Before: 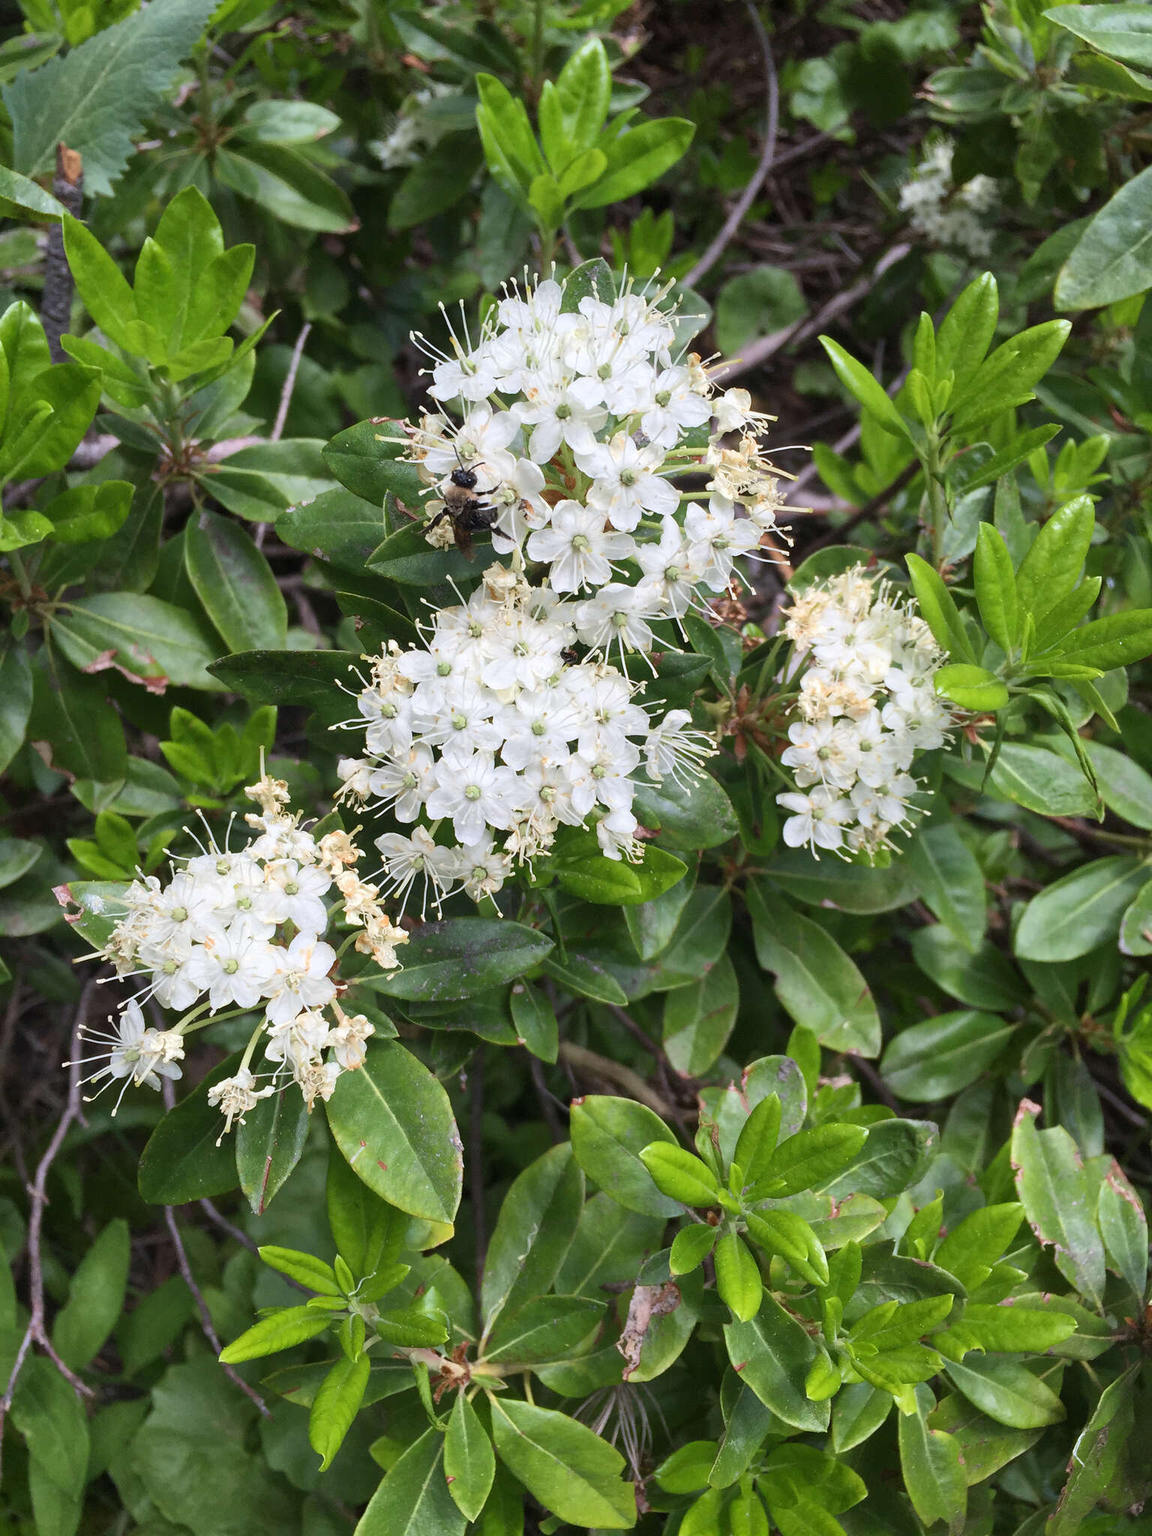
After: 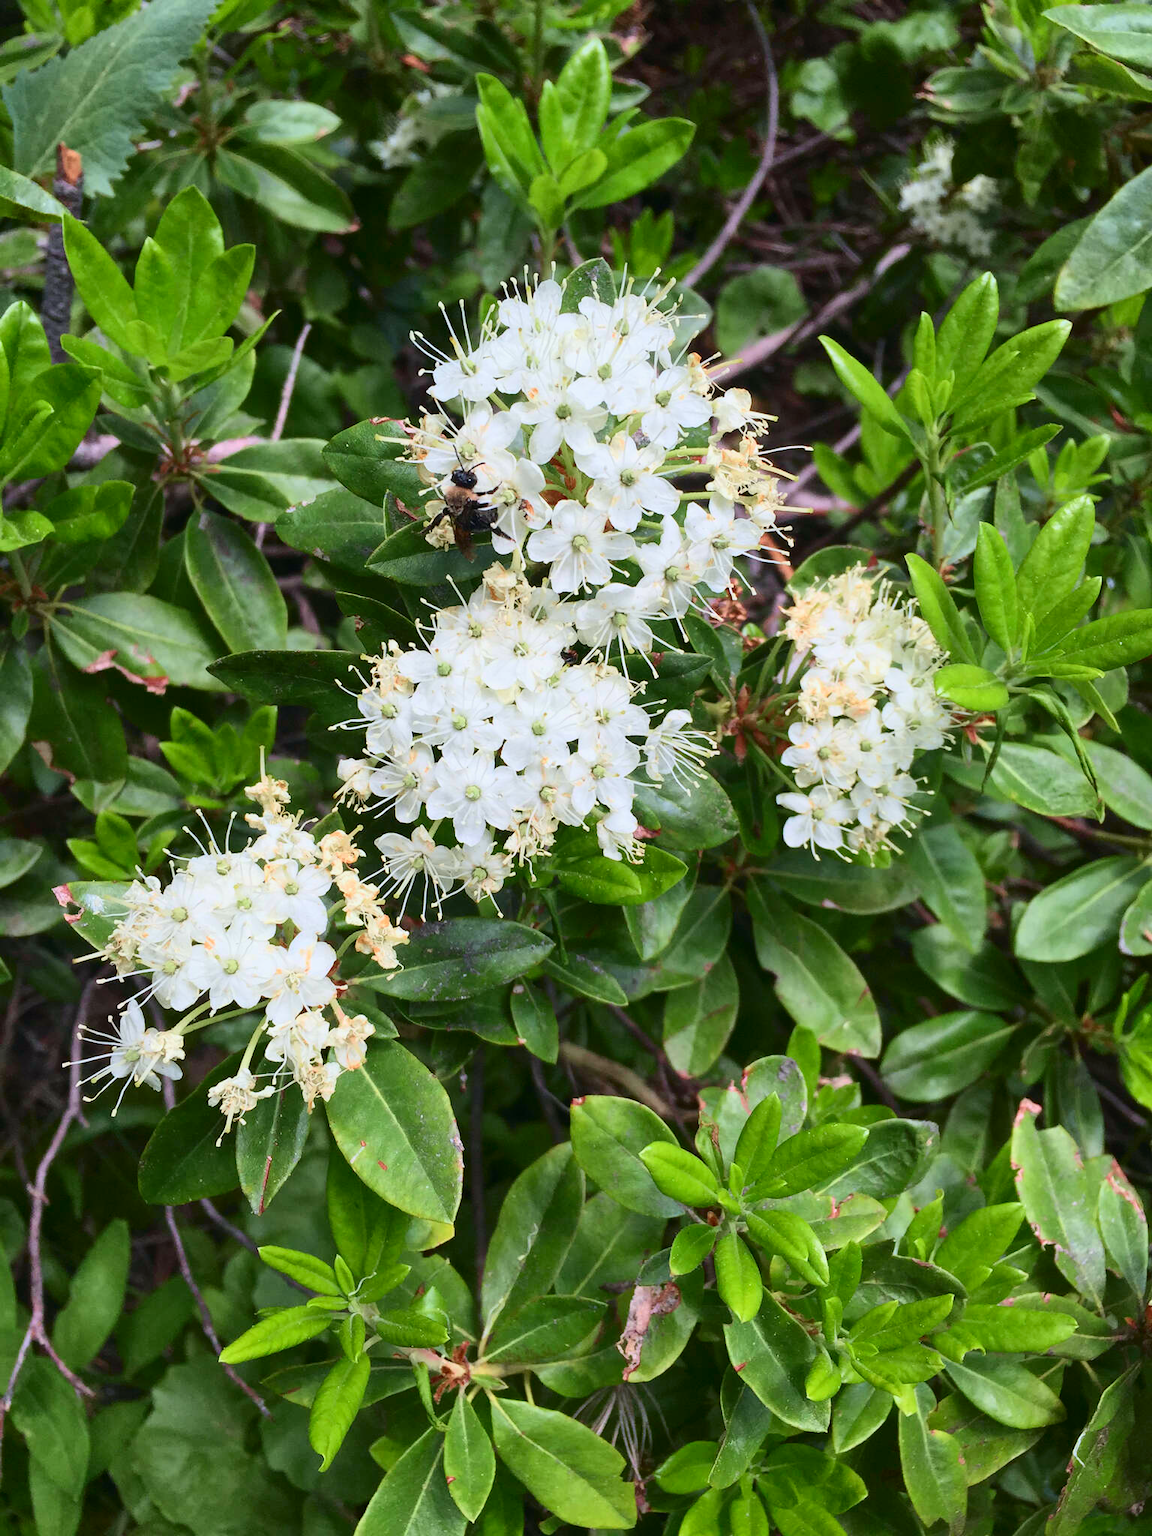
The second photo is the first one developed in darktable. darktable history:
tone curve: curves: ch0 [(0, 0.011) (0.139, 0.106) (0.295, 0.271) (0.499, 0.523) (0.739, 0.782) (0.857, 0.879) (1, 0.967)]; ch1 [(0, 0) (0.291, 0.229) (0.394, 0.365) (0.469, 0.456) (0.507, 0.504) (0.527, 0.546) (0.571, 0.614) (0.725, 0.779) (1, 1)]; ch2 [(0, 0) (0.125, 0.089) (0.35, 0.317) (0.437, 0.42) (0.502, 0.499) (0.537, 0.551) (0.613, 0.636) (1, 1)], color space Lab, independent channels, preserve colors none
